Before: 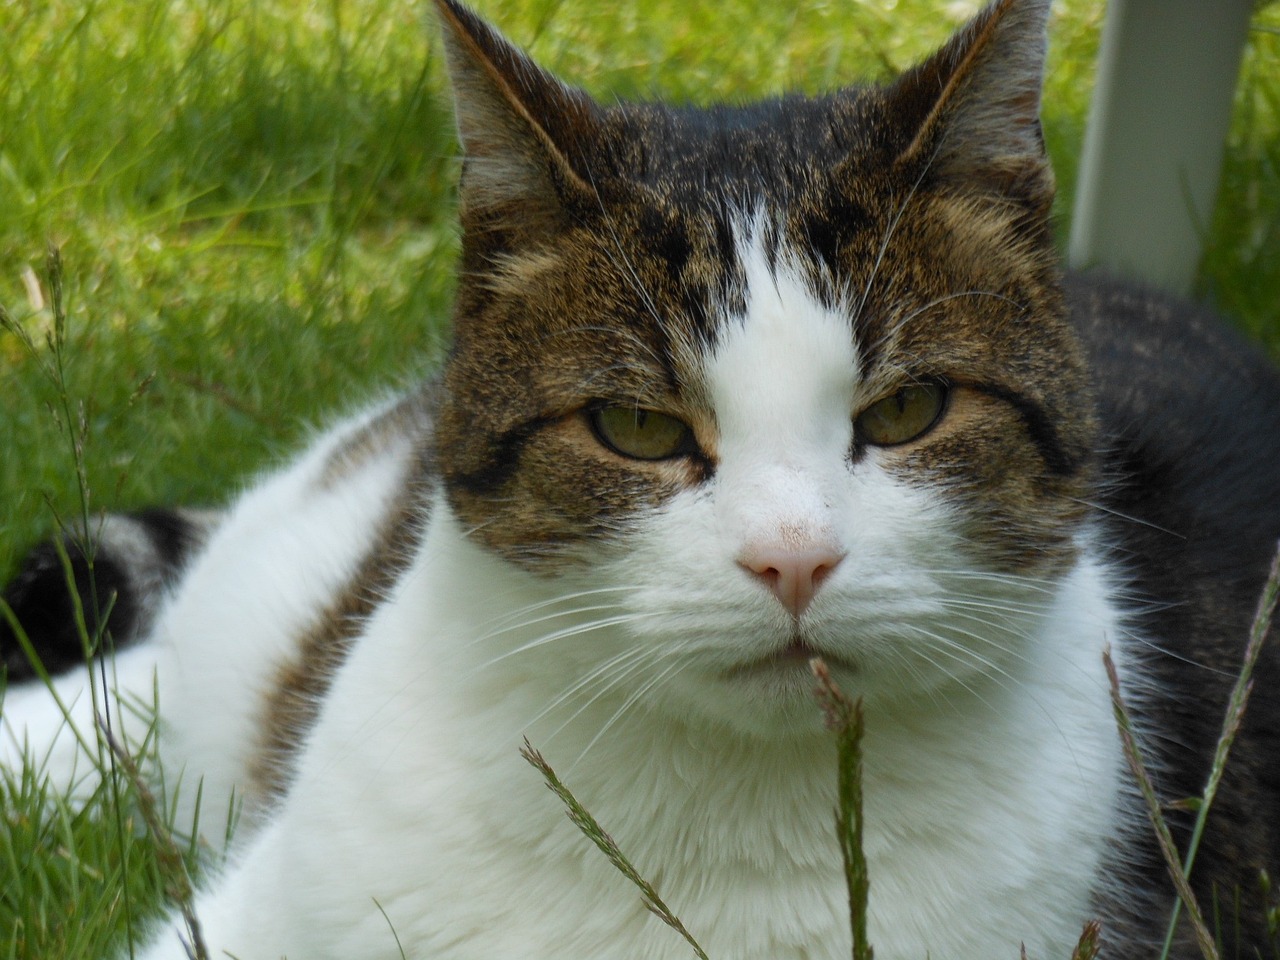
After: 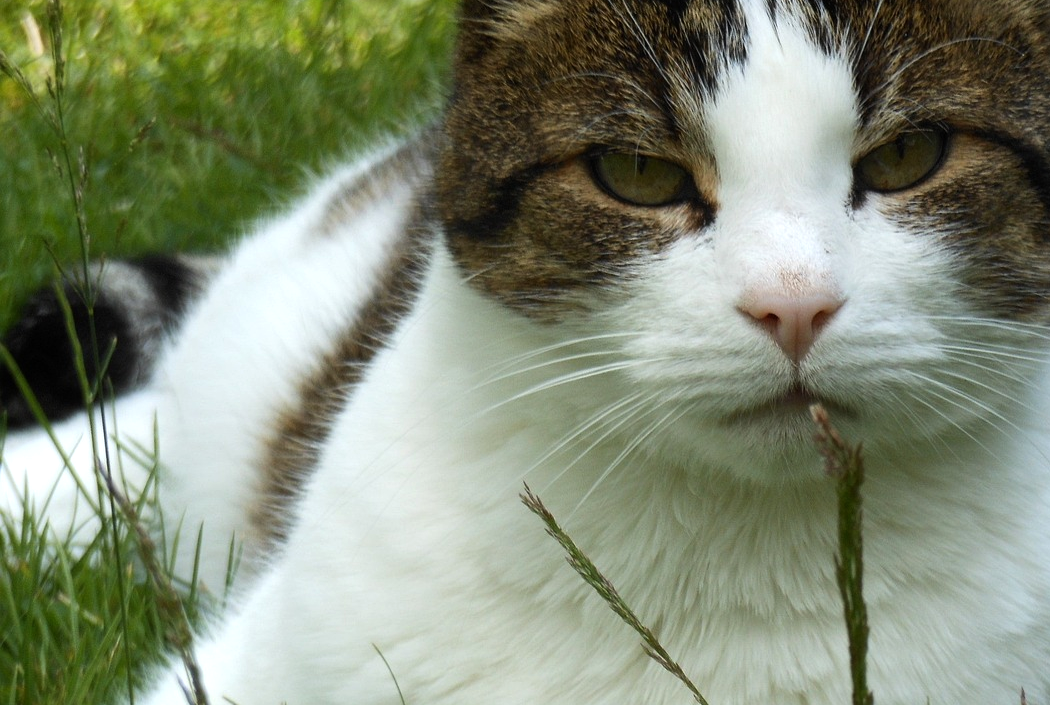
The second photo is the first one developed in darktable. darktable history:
crop: top 26.531%, right 17.959%
tone equalizer: -8 EV -0.417 EV, -7 EV -0.389 EV, -6 EV -0.333 EV, -5 EV -0.222 EV, -3 EV 0.222 EV, -2 EV 0.333 EV, -1 EV 0.389 EV, +0 EV 0.417 EV, edges refinement/feathering 500, mask exposure compensation -1.57 EV, preserve details no
